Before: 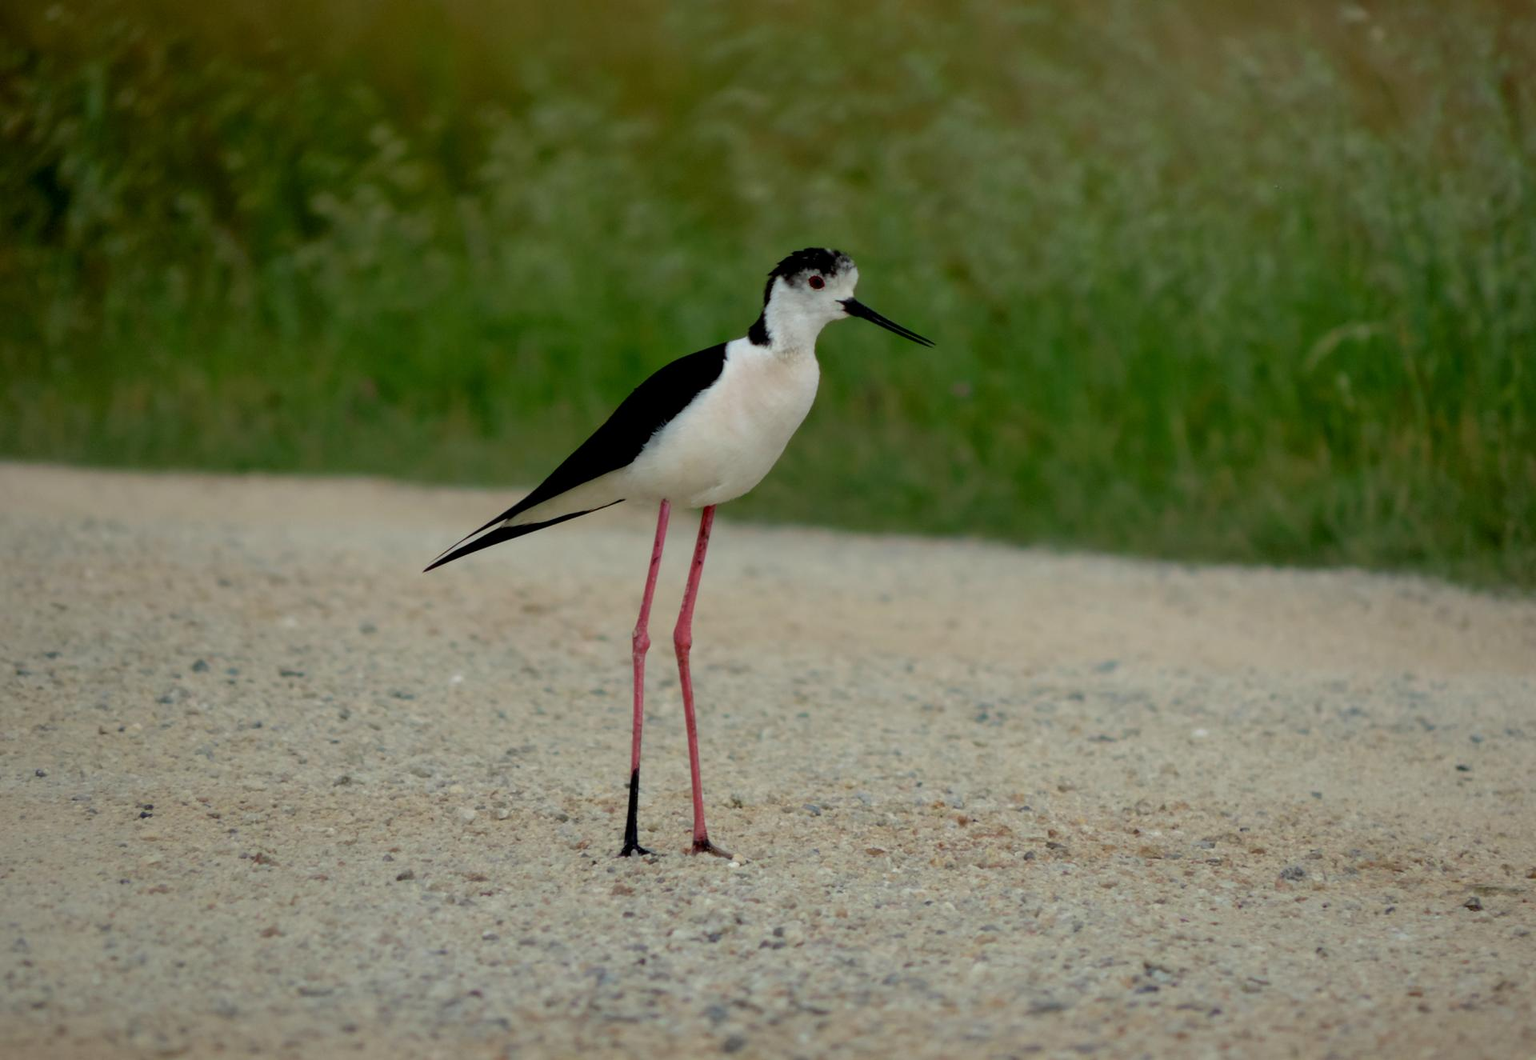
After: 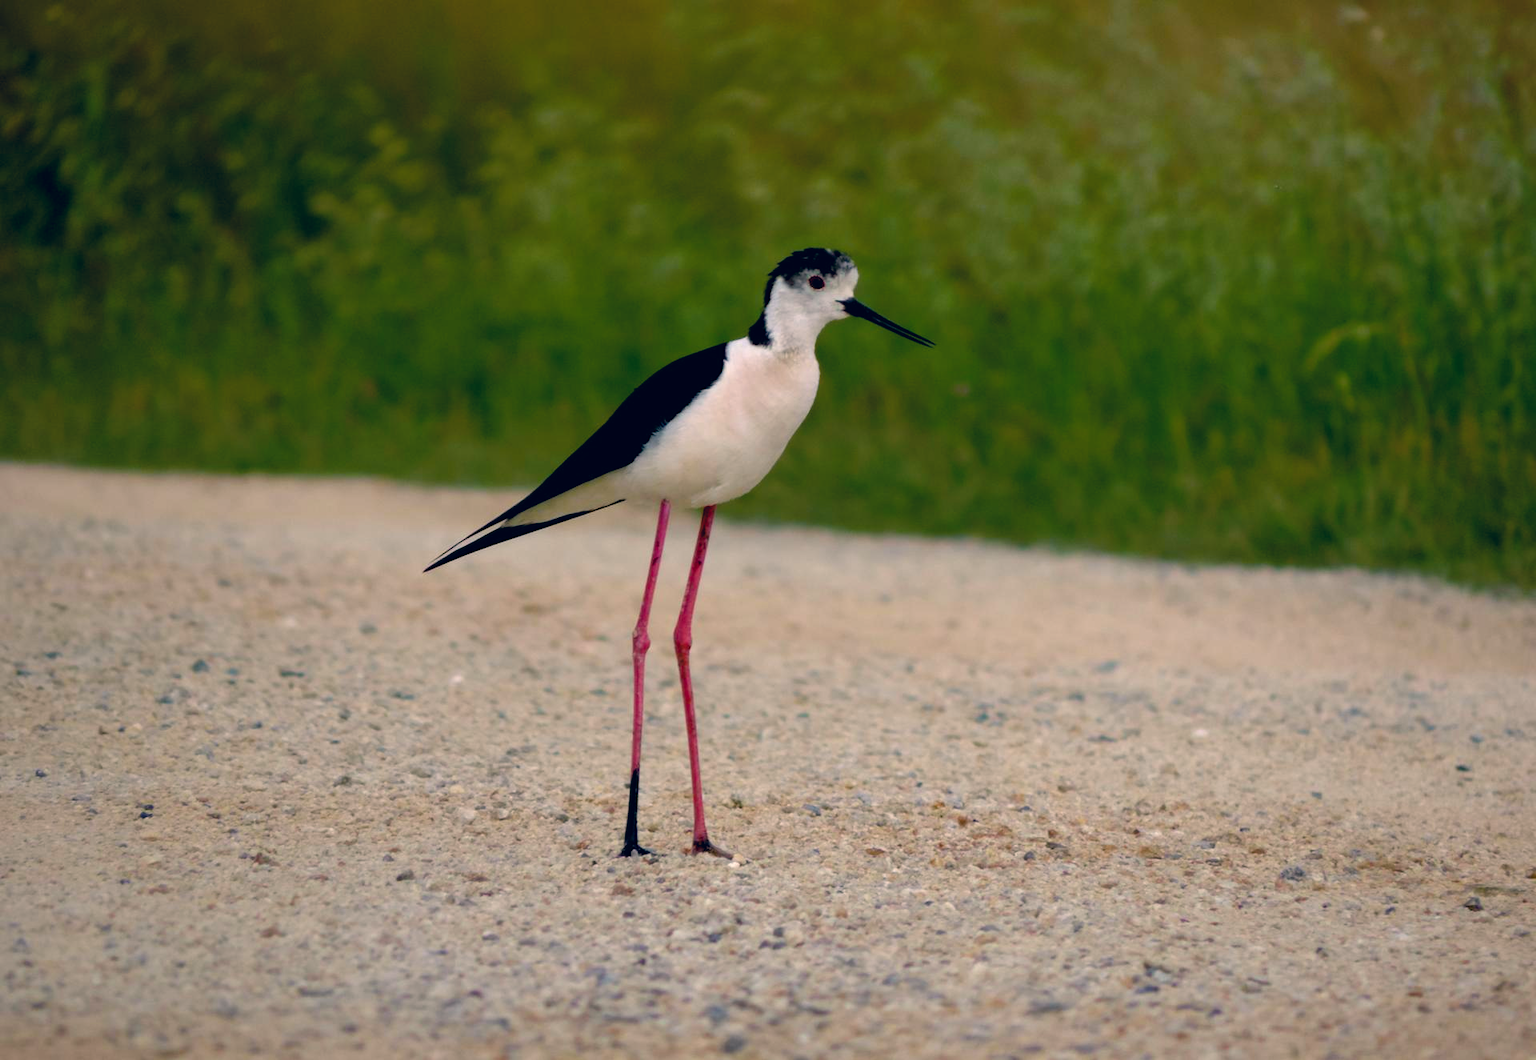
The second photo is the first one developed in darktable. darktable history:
color balance rgb: linear chroma grading › global chroma 15.397%, perceptual saturation grading › global saturation 24.482%, perceptual saturation grading › highlights -24.319%, perceptual saturation grading › mid-tones 23.984%, perceptual saturation grading › shadows 40.944%, perceptual brilliance grading › highlights 11.273%
color correction: highlights a* 14.06, highlights b* 5.78, shadows a* -6.27, shadows b* -15.63, saturation 0.844
